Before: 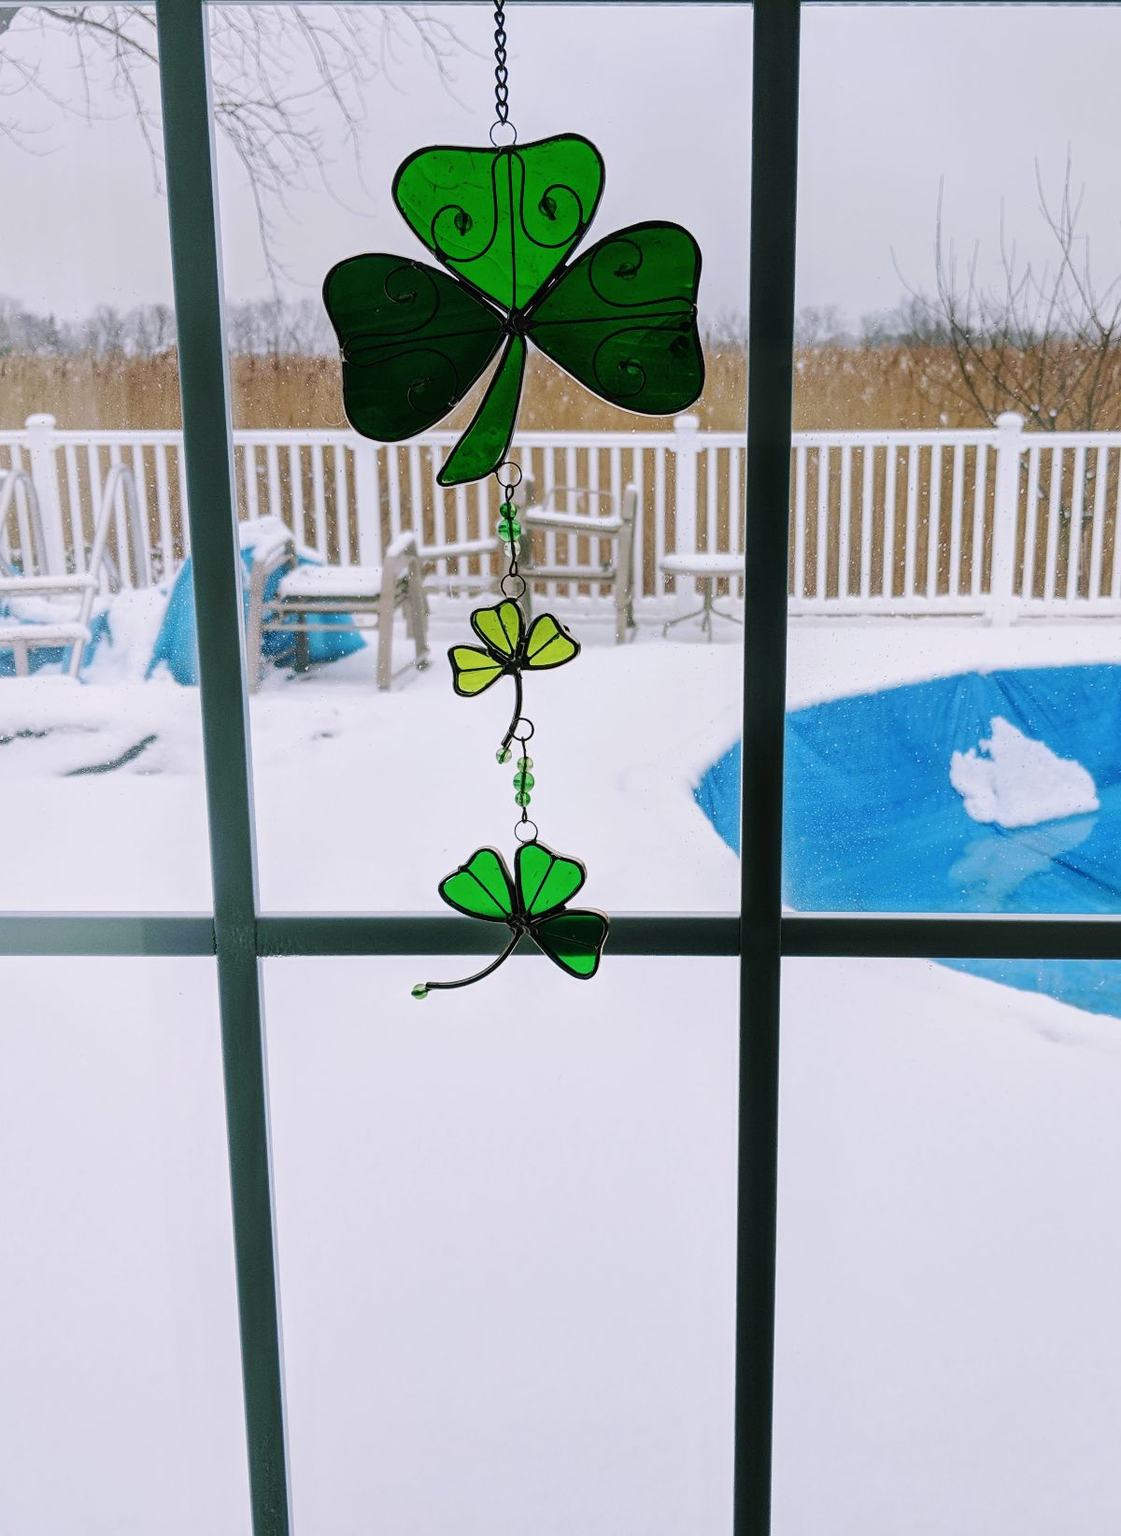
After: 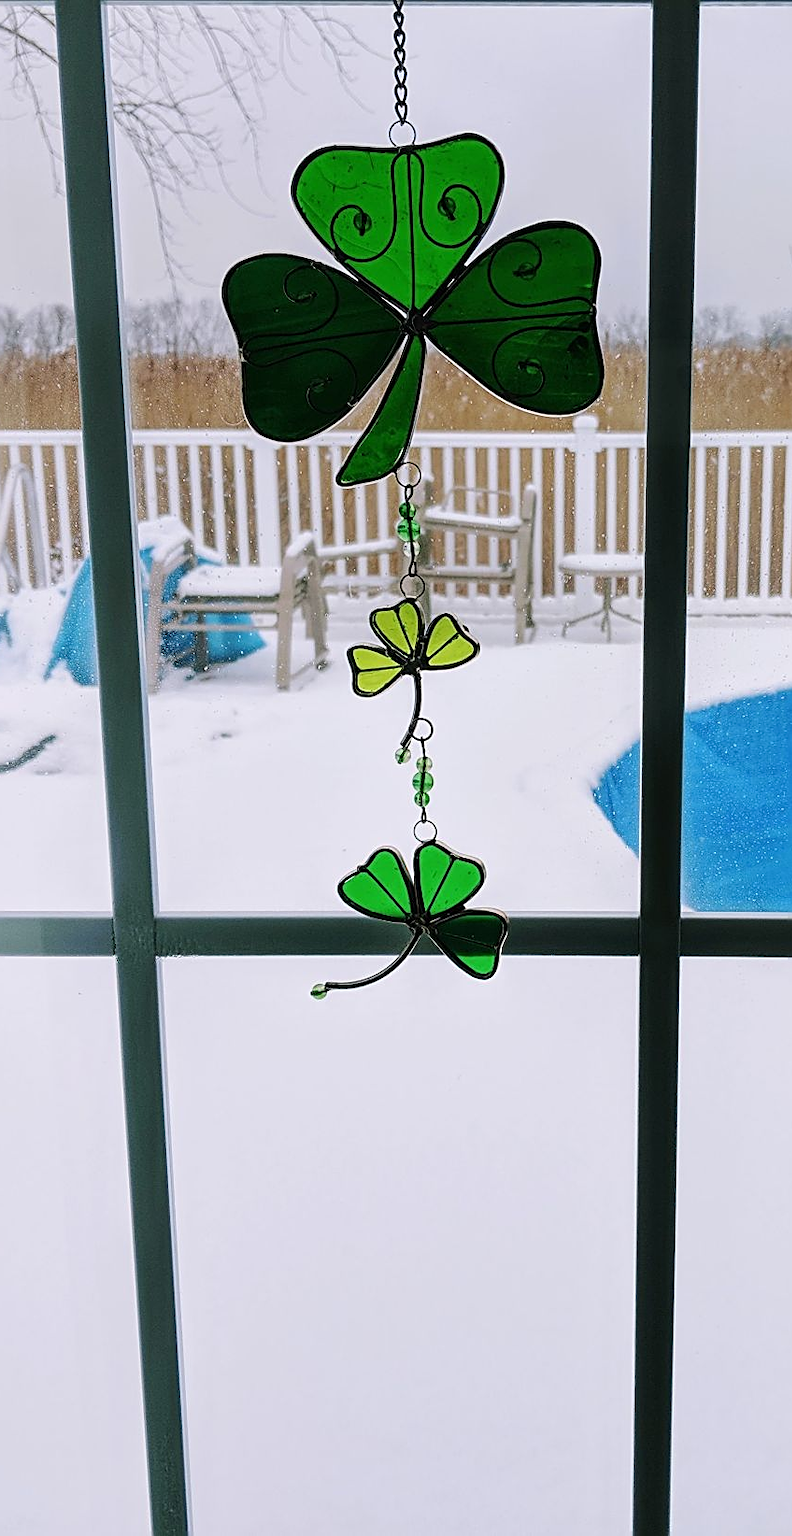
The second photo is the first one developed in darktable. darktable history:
crop and rotate: left 9.069%, right 20.233%
sharpen: on, module defaults
